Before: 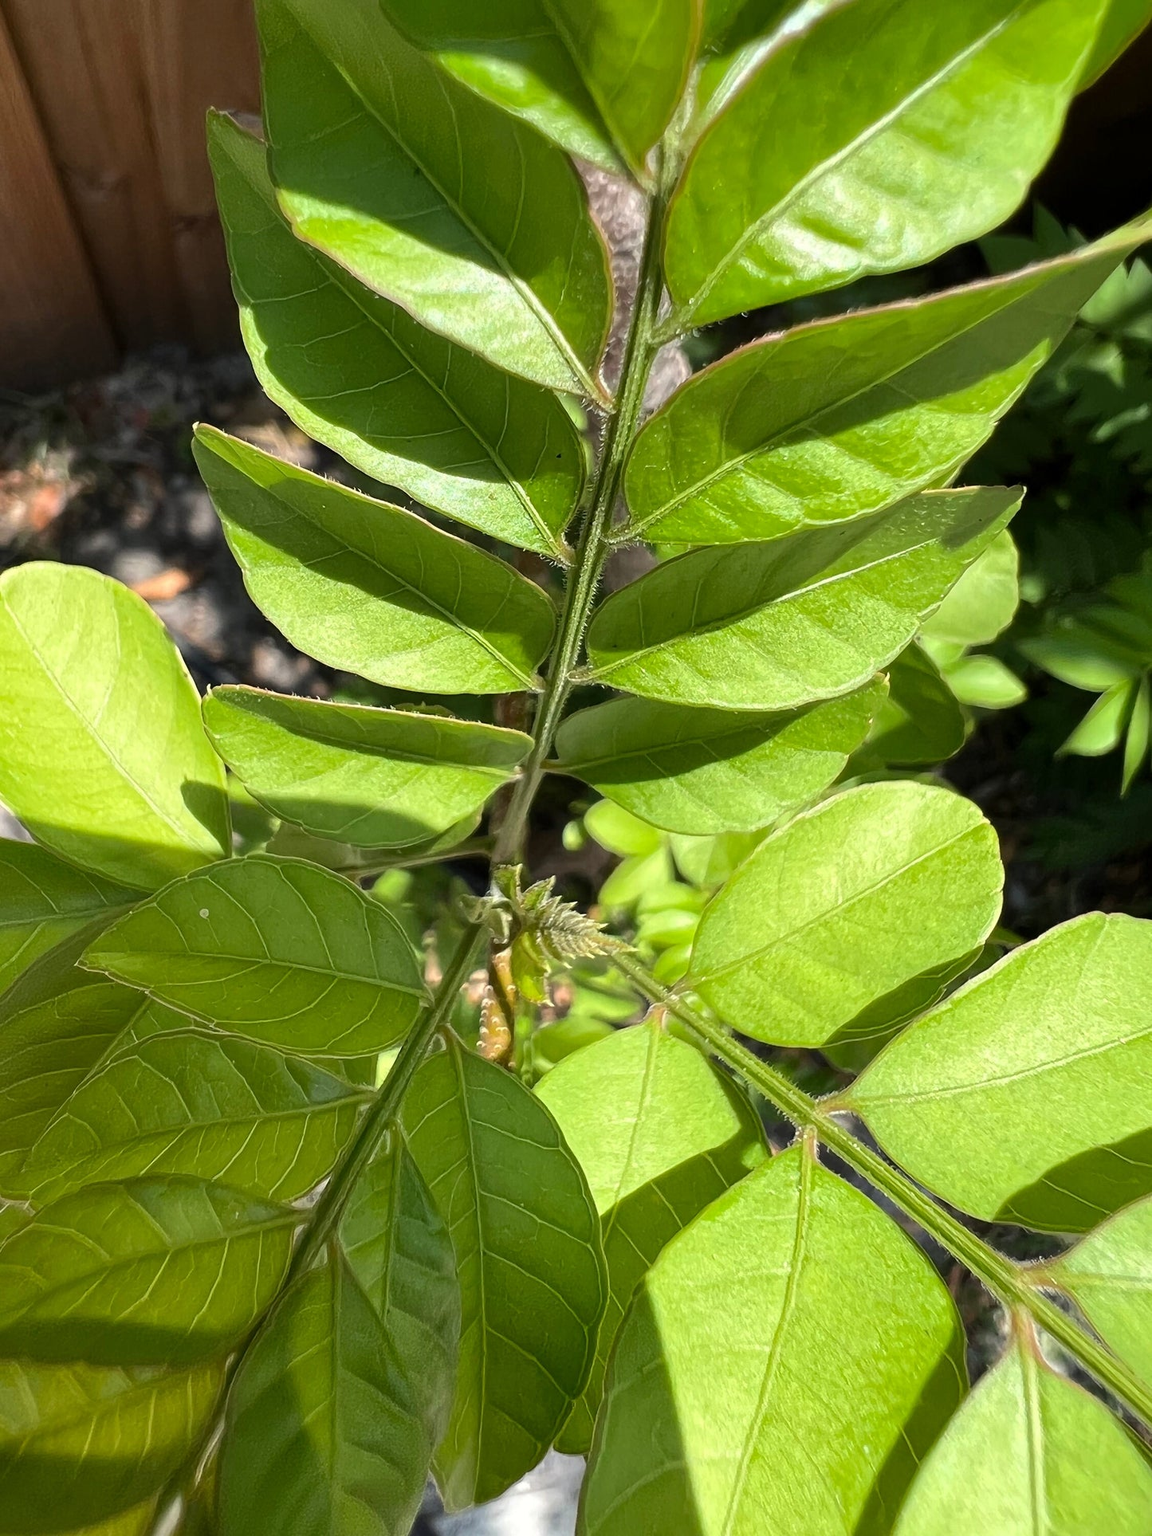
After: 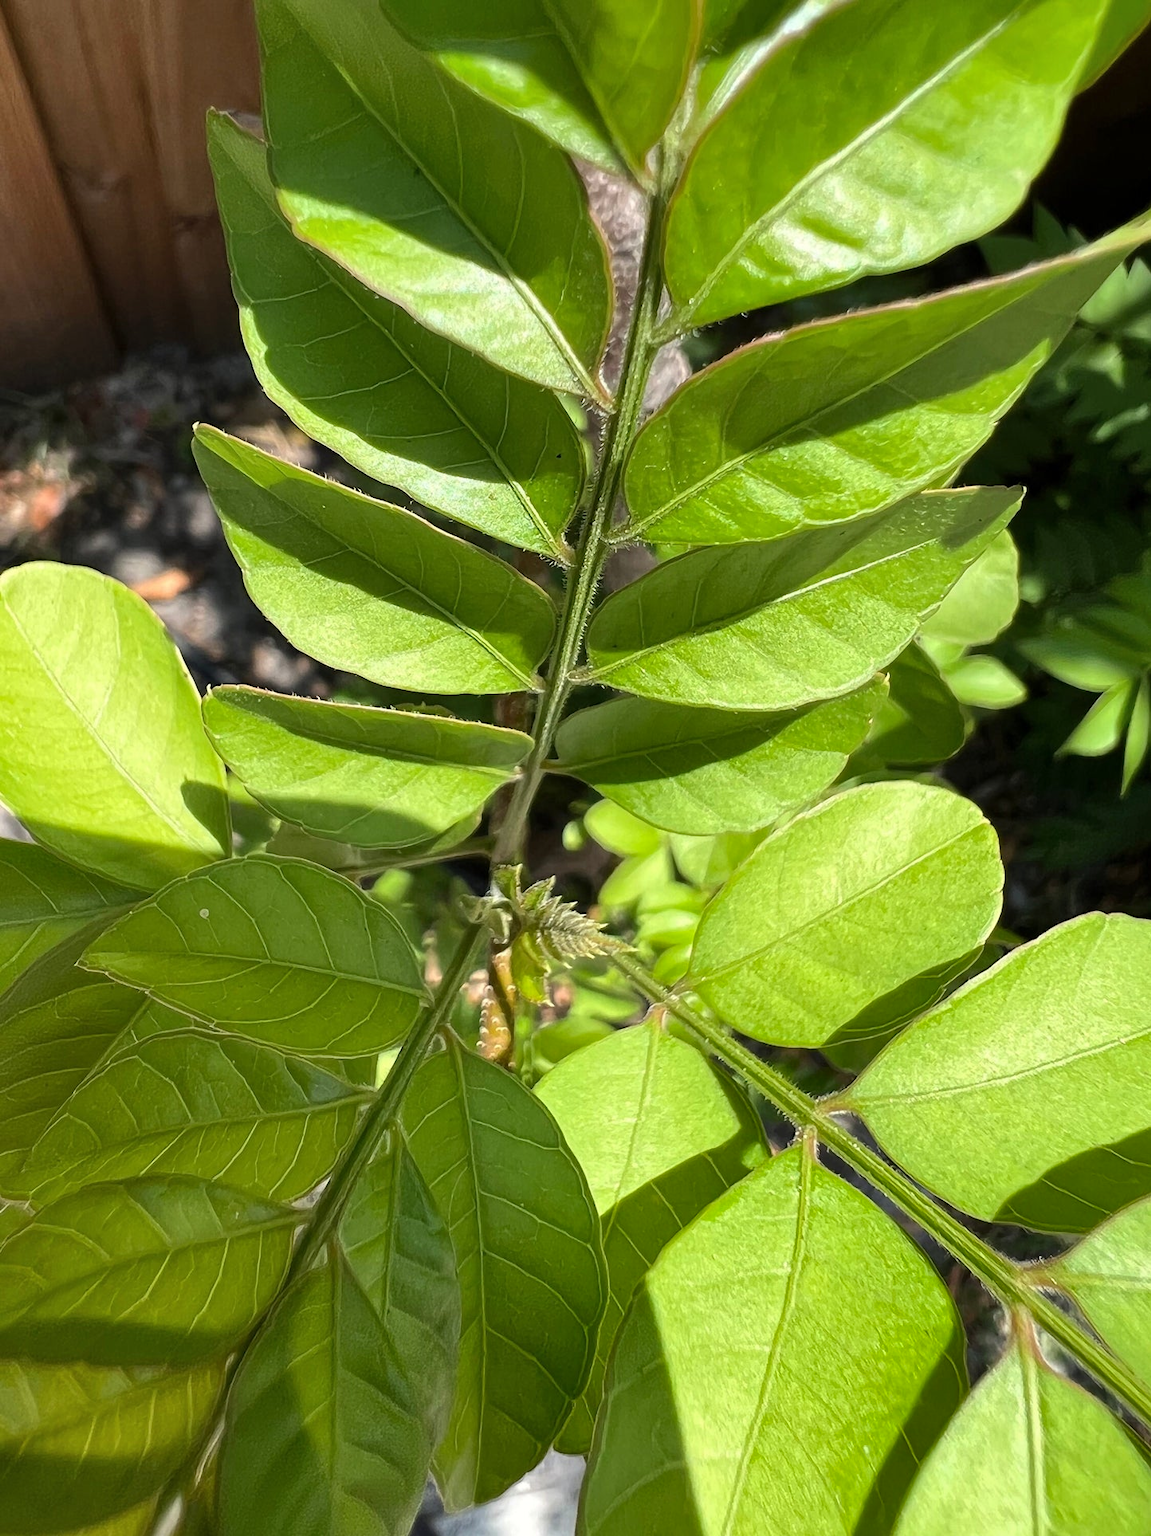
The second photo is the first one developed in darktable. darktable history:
shadows and highlights: radius 263.22, soften with gaussian
